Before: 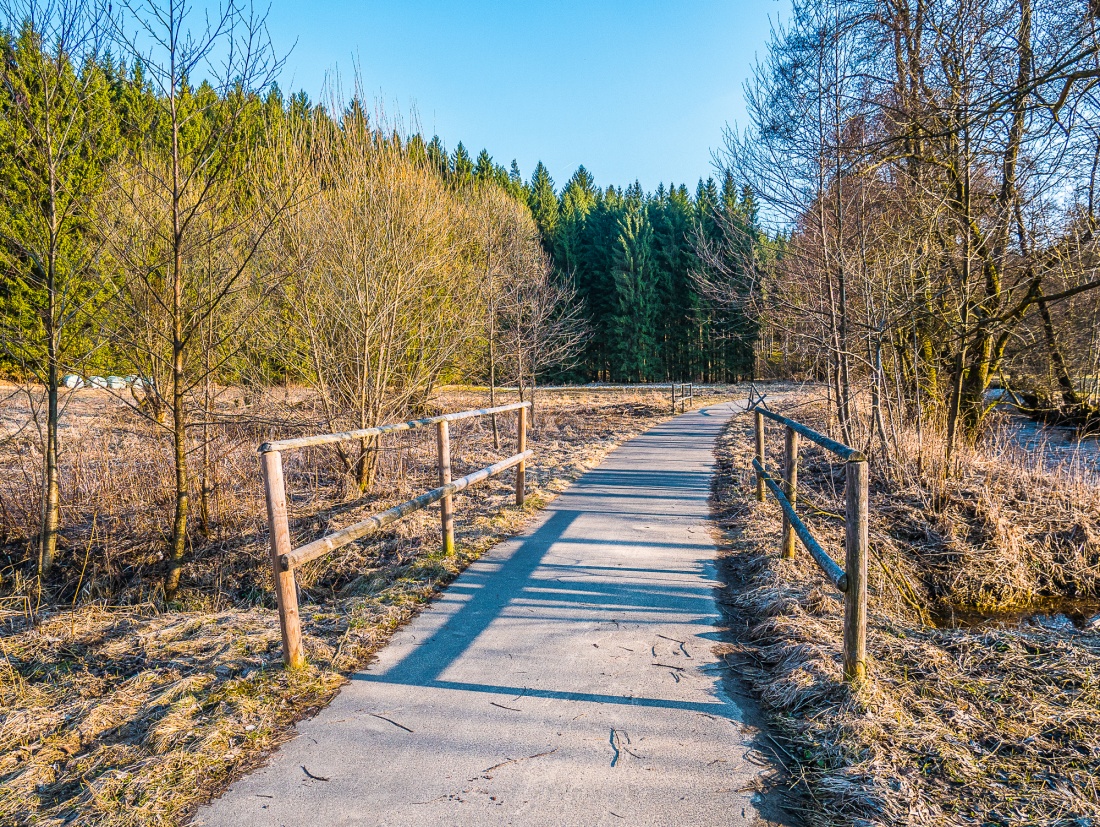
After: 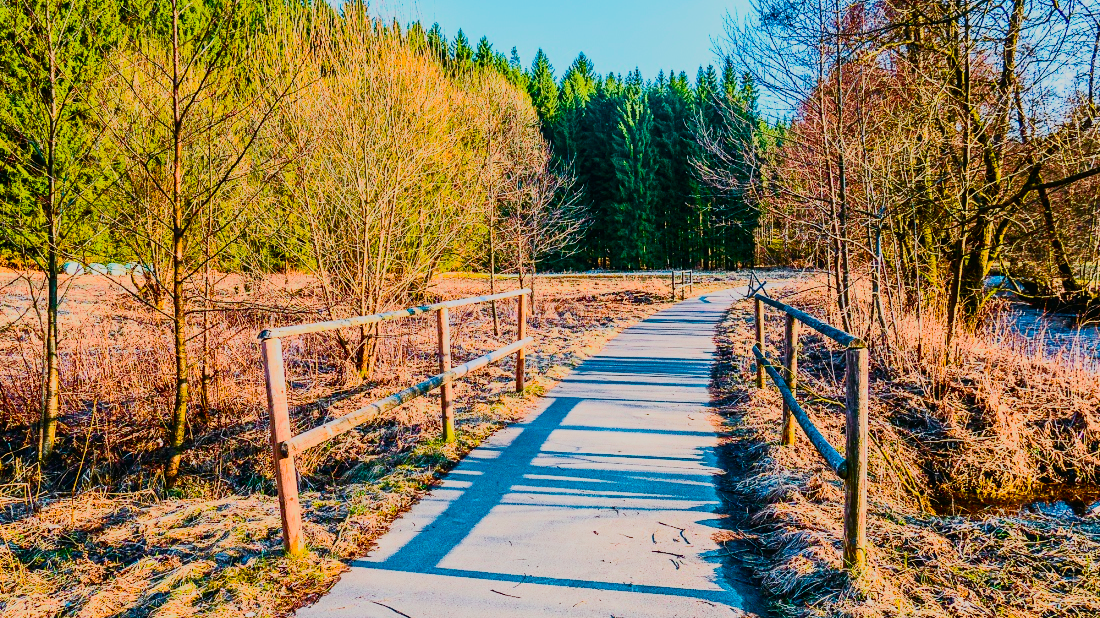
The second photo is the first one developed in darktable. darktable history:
crop: top 13.71%, bottom 11.264%
filmic rgb: black relative exposure -7.17 EV, white relative exposure 5.37 EV, hardness 3.02
contrast brightness saturation: contrast 0.199, brightness -0.113, saturation 0.105
shadows and highlights: radius 120.38, shadows 21.53, white point adjustment -9.59, highlights -13.71, soften with gaussian
color balance rgb: highlights gain › luminance 14.507%, perceptual saturation grading › global saturation 40.079%, perceptual saturation grading › highlights -24.944%, perceptual saturation grading › mid-tones 34.883%, perceptual saturation grading › shadows 34.661%, global vibrance 24.852%
exposure: black level correction 0, exposure 0.593 EV, compensate exposure bias true, compensate highlight preservation false
tone curve: curves: ch0 [(0, 0.013) (0.104, 0.103) (0.258, 0.267) (0.448, 0.487) (0.709, 0.794) (0.895, 0.915) (0.994, 0.971)]; ch1 [(0, 0) (0.335, 0.298) (0.446, 0.413) (0.488, 0.484) (0.515, 0.508) (0.584, 0.623) (0.635, 0.661) (1, 1)]; ch2 [(0, 0) (0.314, 0.306) (0.436, 0.447) (0.502, 0.503) (0.538, 0.541) (0.568, 0.603) (0.641, 0.635) (0.717, 0.701) (1, 1)], color space Lab, independent channels
